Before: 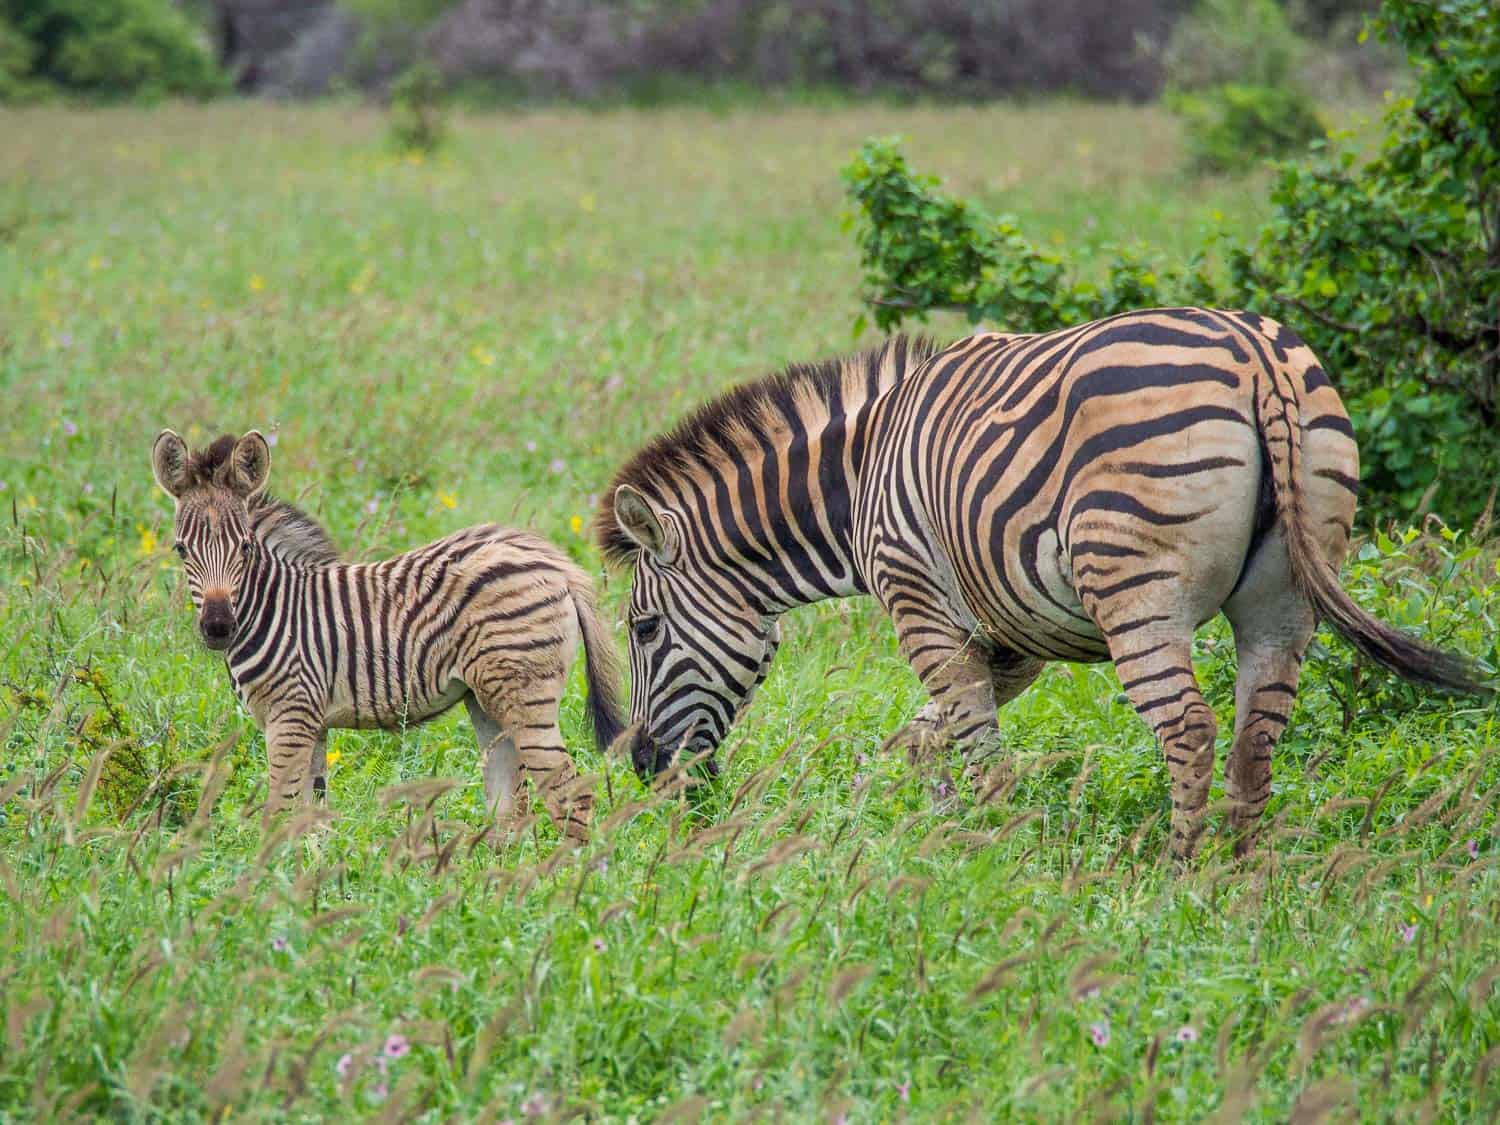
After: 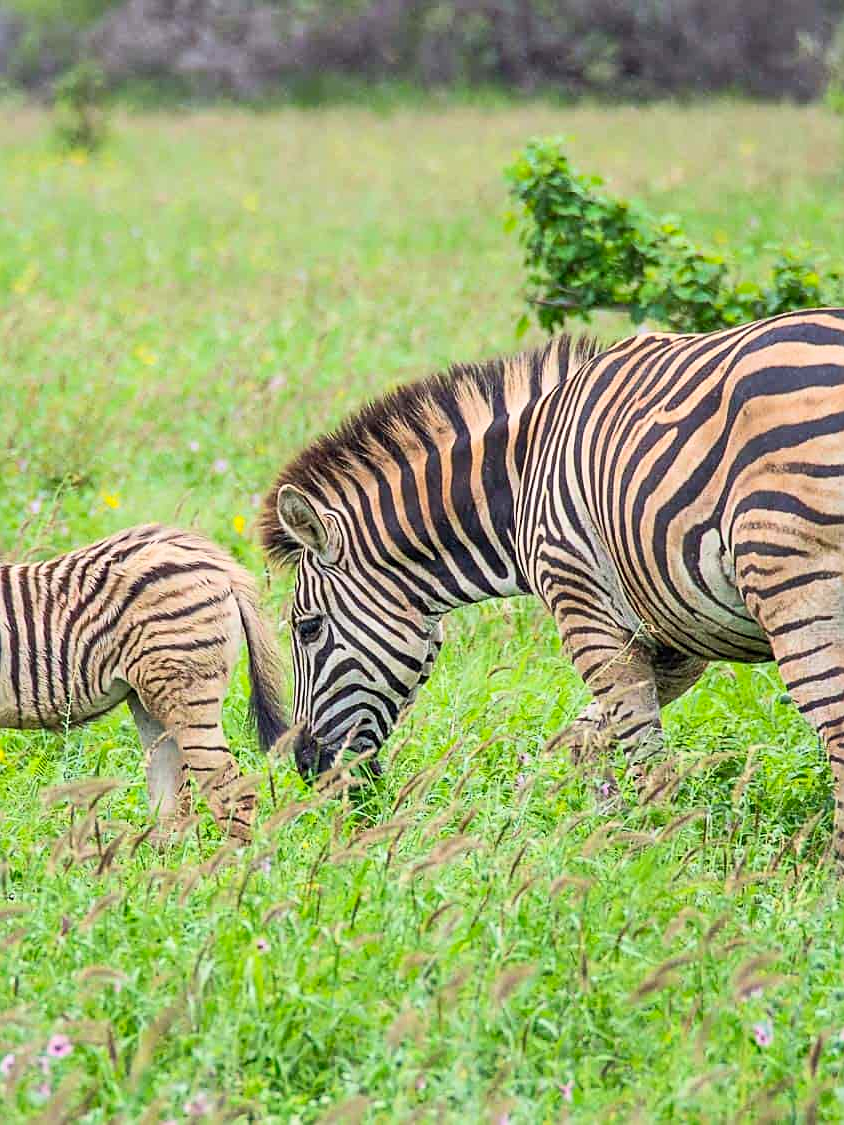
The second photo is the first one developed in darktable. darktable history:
crop and rotate: left 22.473%, right 21.238%
sharpen: on, module defaults
contrast brightness saturation: contrast 0.205, brightness 0.168, saturation 0.217
